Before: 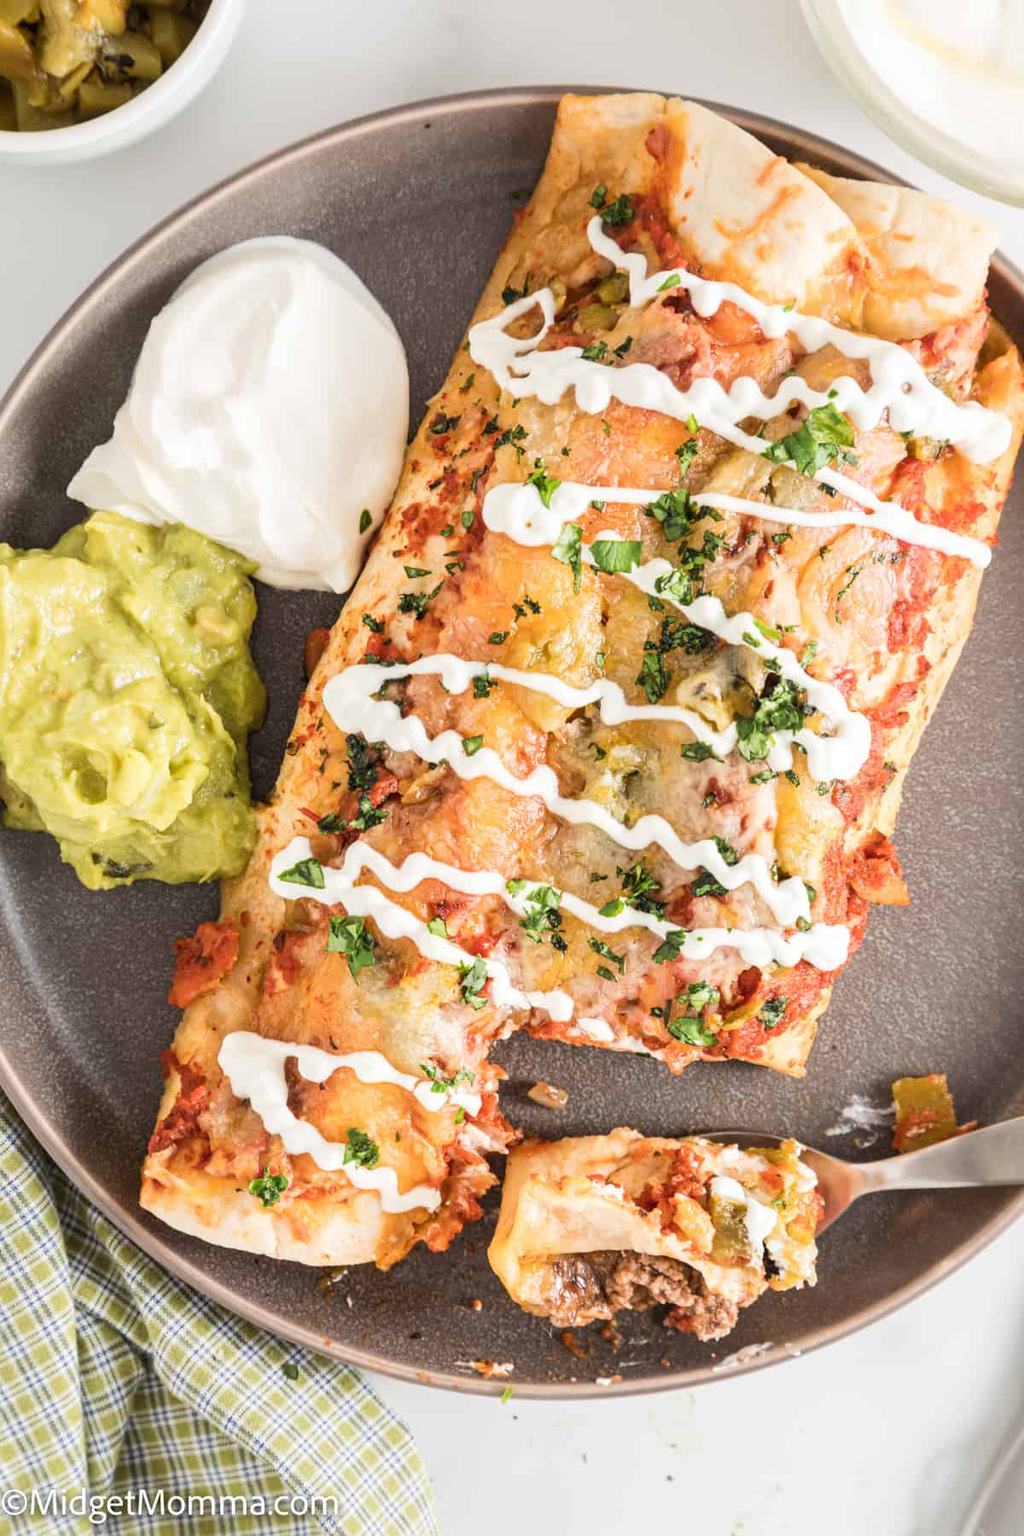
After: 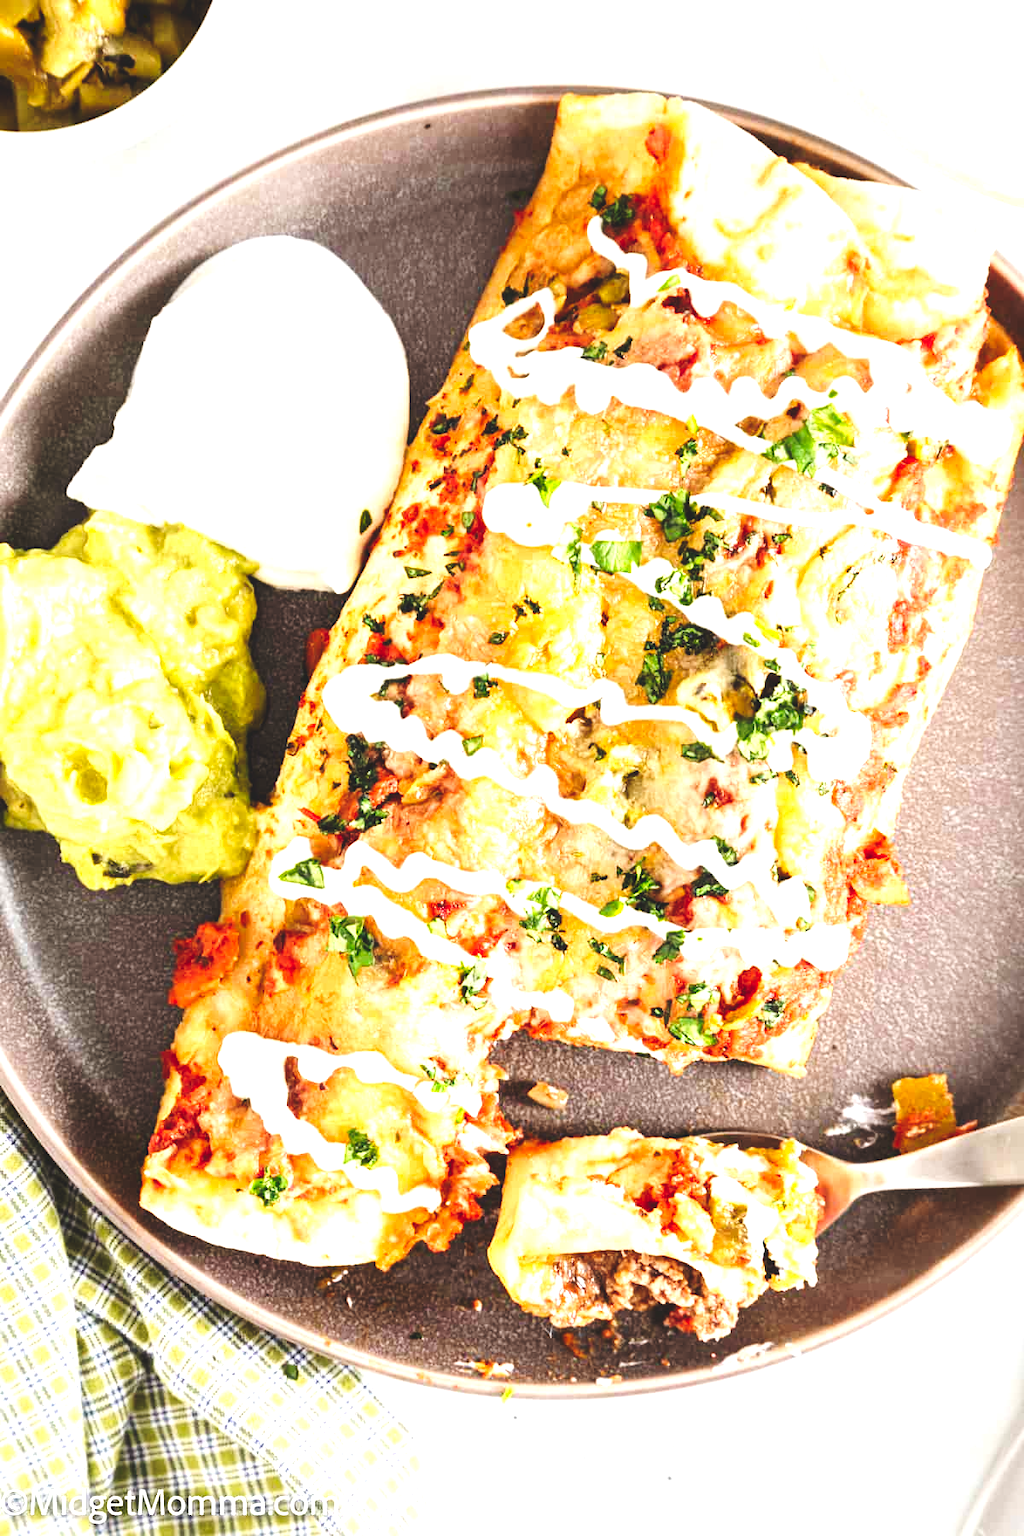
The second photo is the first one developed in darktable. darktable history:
tone curve: curves: ch0 [(0, 0) (0.003, 0.108) (0.011, 0.108) (0.025, 0.108) (0.044, 0.113) (0.069, 0.113) (0.1, 0.121) (0.136, 0.136) (0.177, 0.16) (0.224, 0.192) (0.277, 0.246) (0.335, 0.324) (0.399, 0.419) (0.468, 0.518) (0.543, 0.622) (0.623, 0.721) (0.709, 0.815) (0.801, 0.893) (0.898, 0.949) (1, 1)], preserve colors none
levels: levels [0, 0.43, 0.859]
